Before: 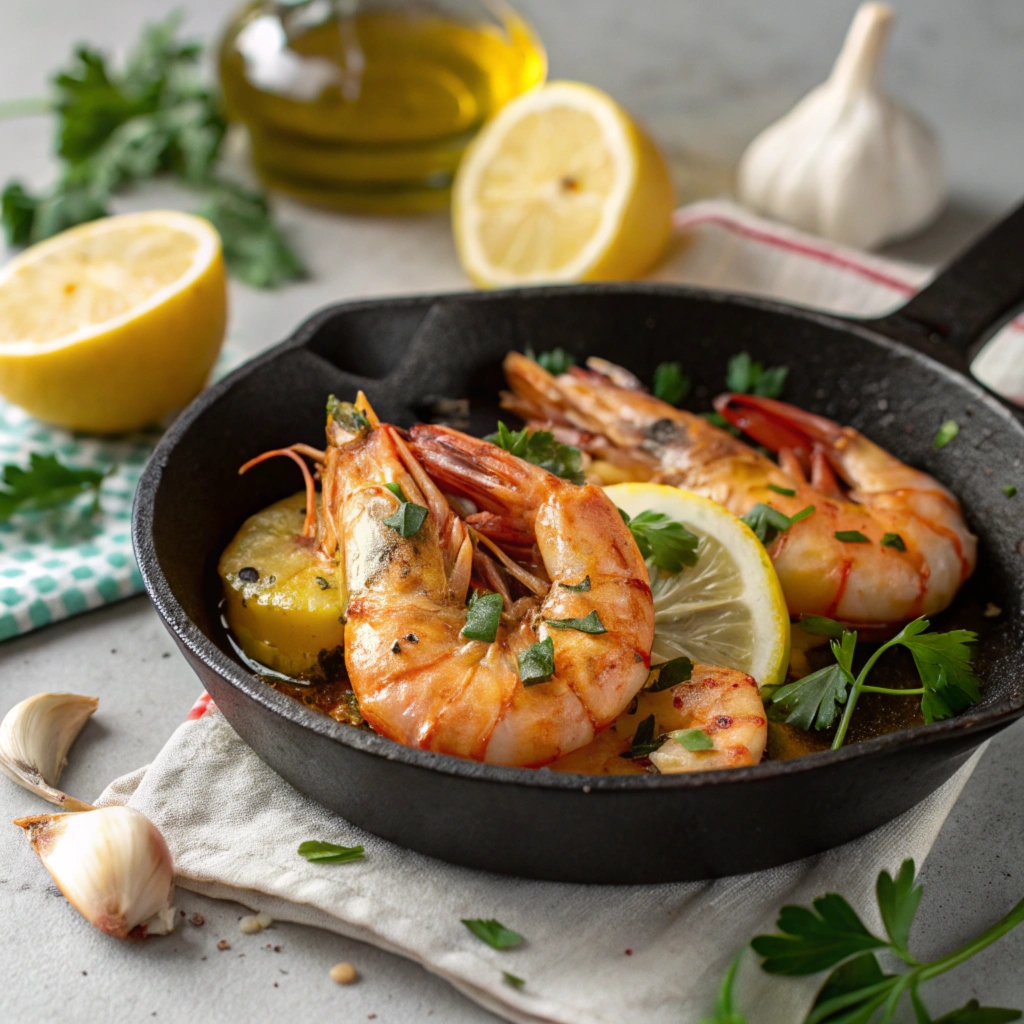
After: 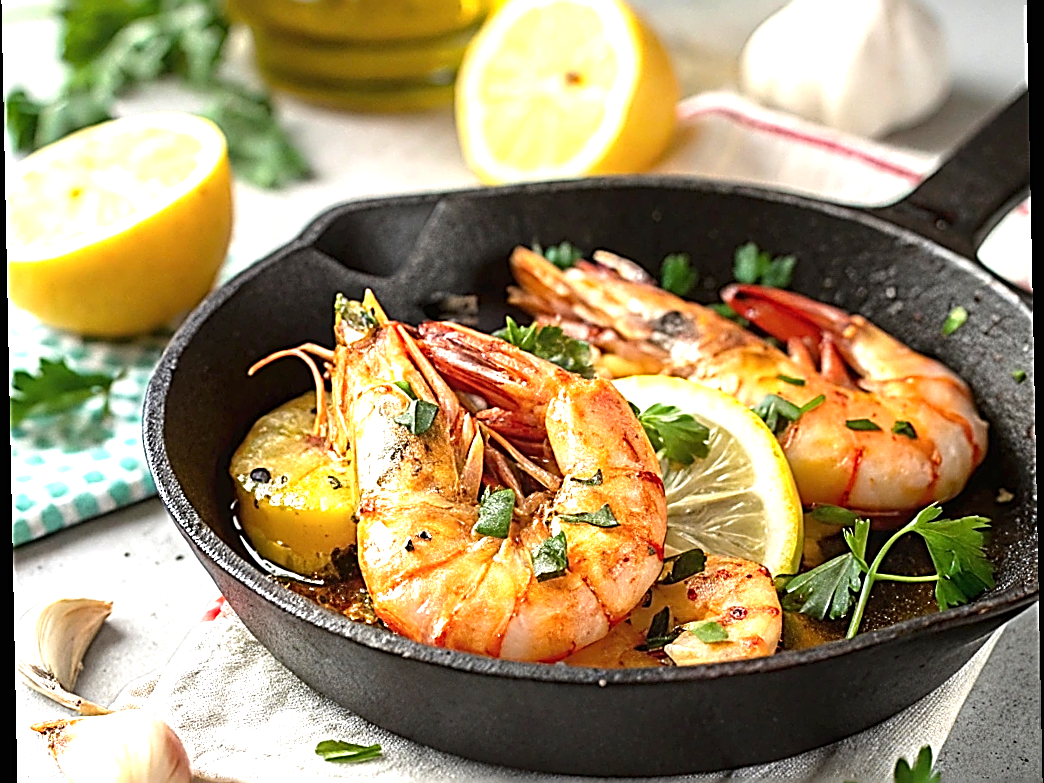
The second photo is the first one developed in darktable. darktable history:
exposure: black level correction 0, exposure 1.1 EV, compensate exposure bias true, compensate highlight preservation false
sharpen: amount 2
crop: top 11.038%, bottom 13.962%
rotate and perspective: rotation -1.17°, automatic cropping off
